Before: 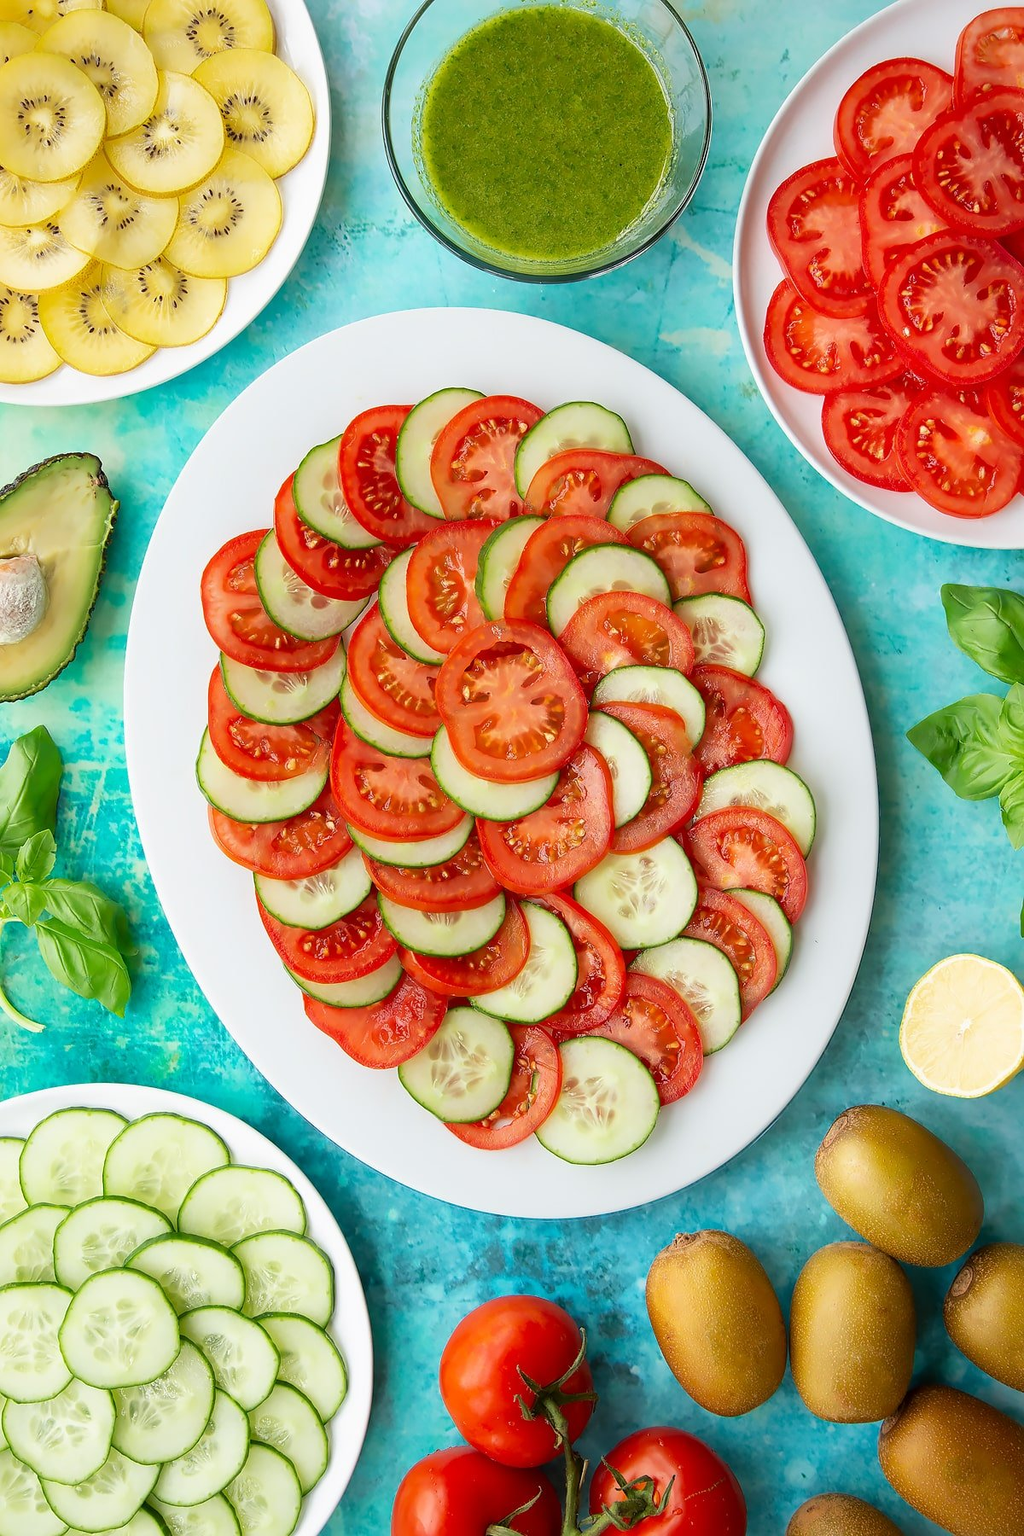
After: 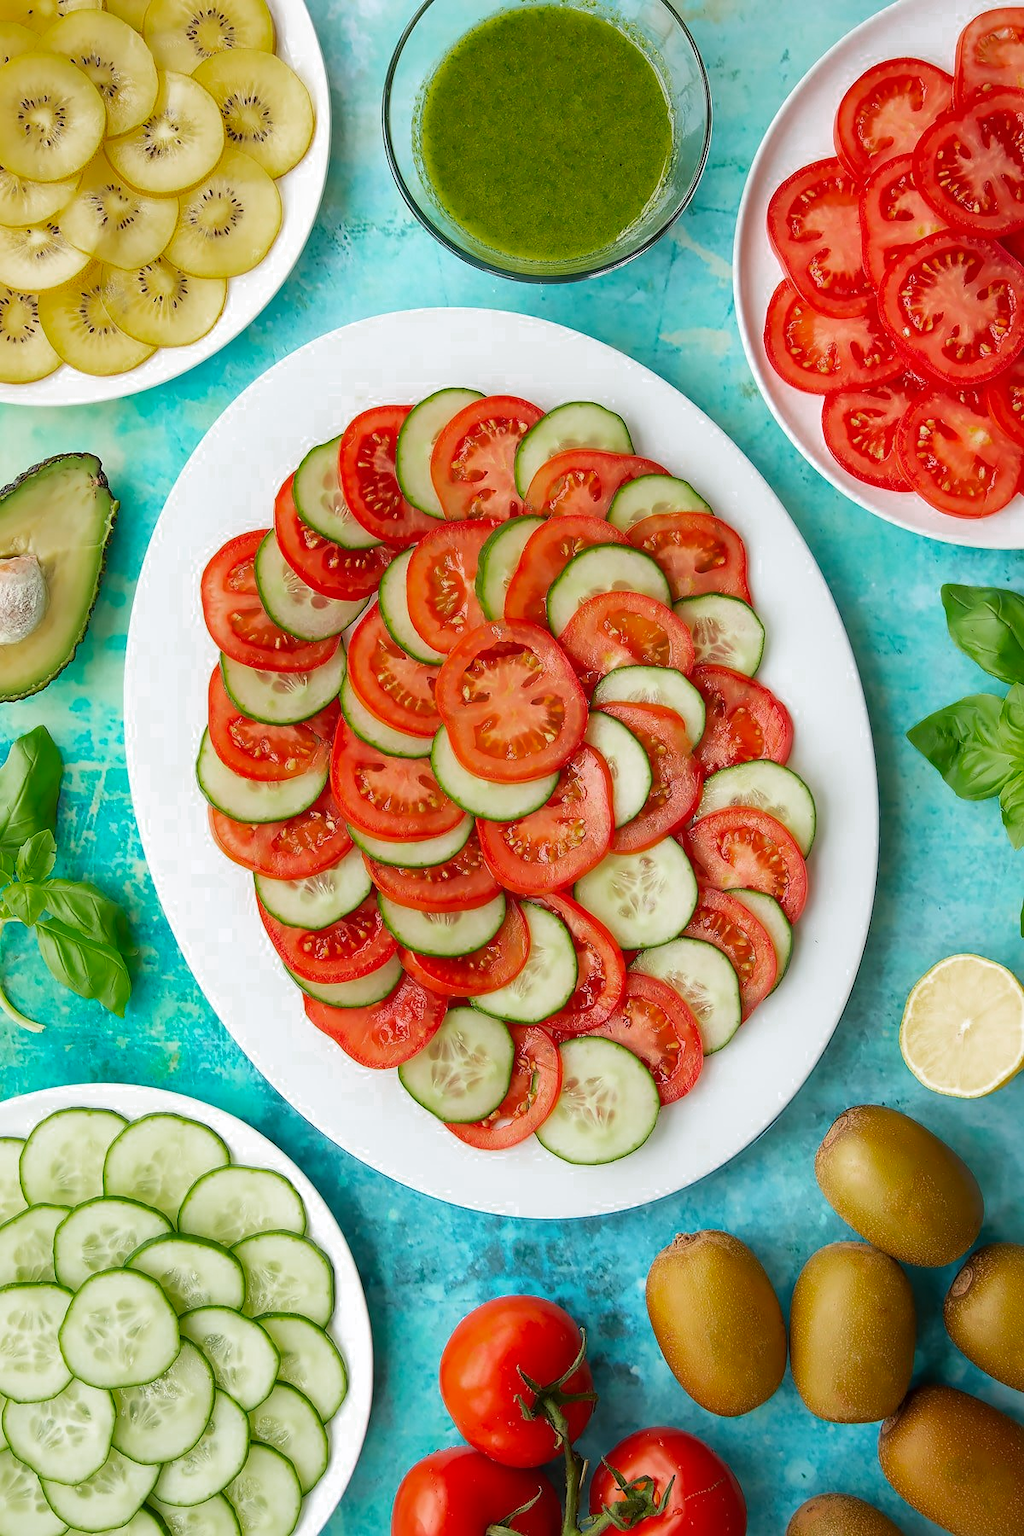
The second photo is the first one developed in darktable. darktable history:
color zones: curves: ch0 [(0.203, 0.433) (0.607, 0.517) (0.697, 0.696) (0.705, 0.897)]
